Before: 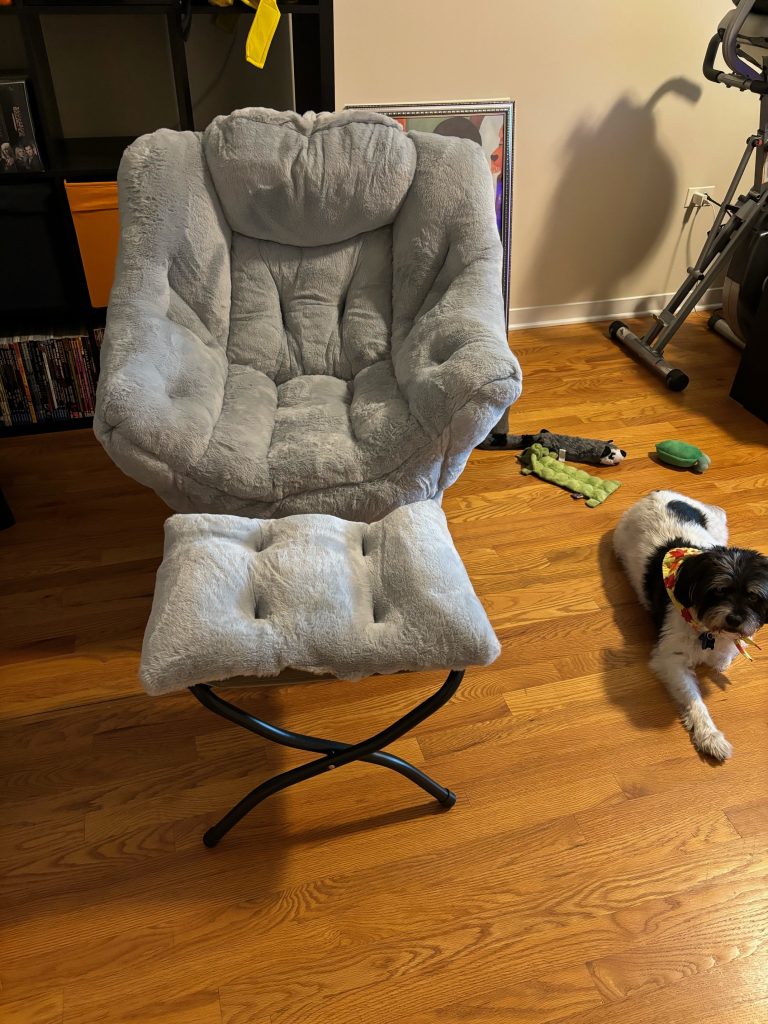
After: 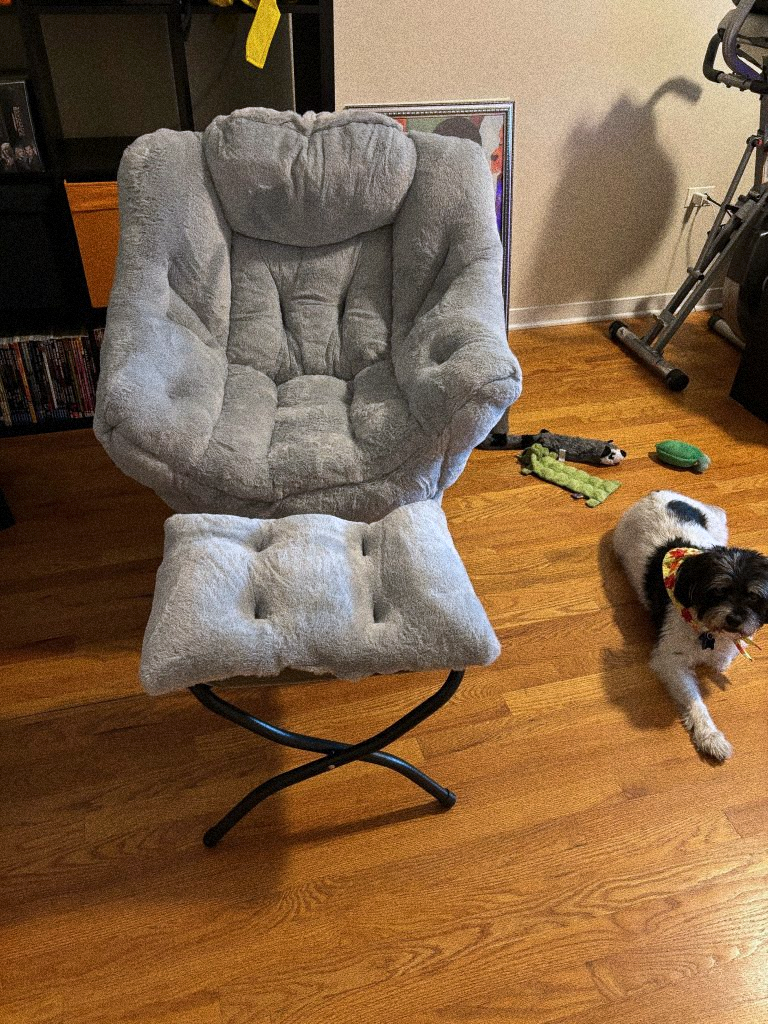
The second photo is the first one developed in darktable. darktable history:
color calibration: illuminant as shot in camera, x 0.358, y 0.373, temperature 4628.91 K
grain: coarseness 14.49 ISO, strength 48.04%, mid-tones bias 35%
